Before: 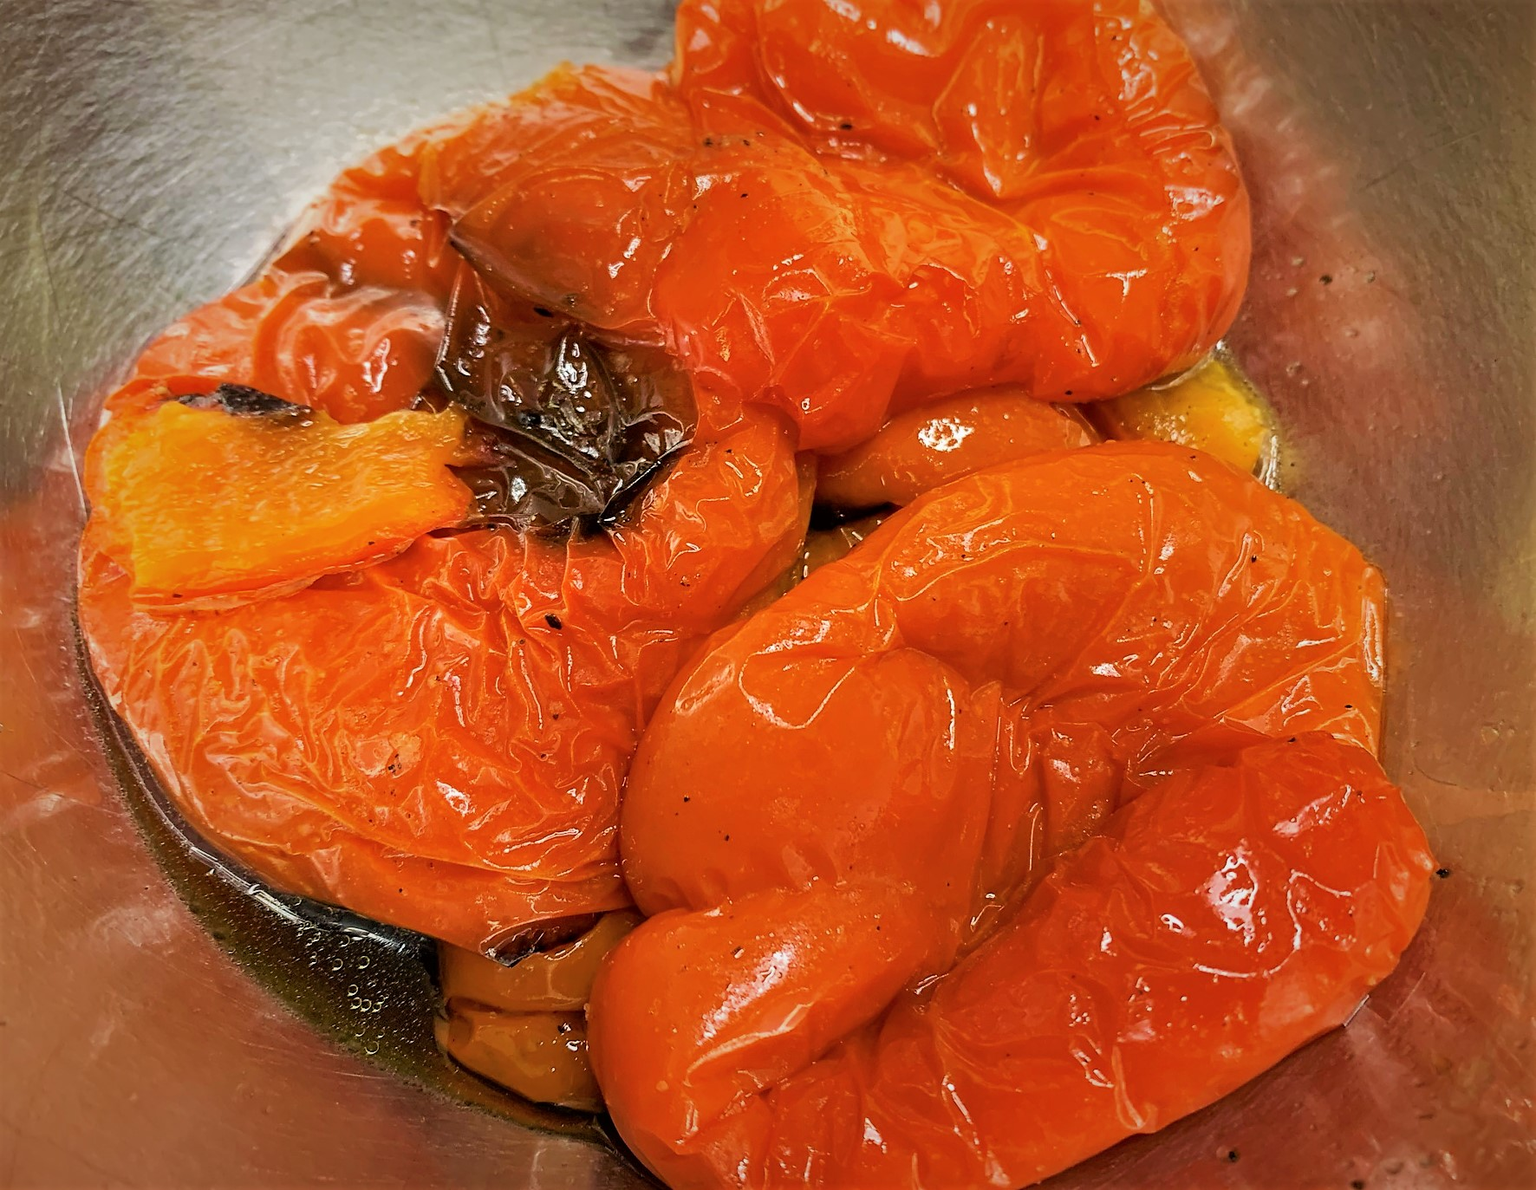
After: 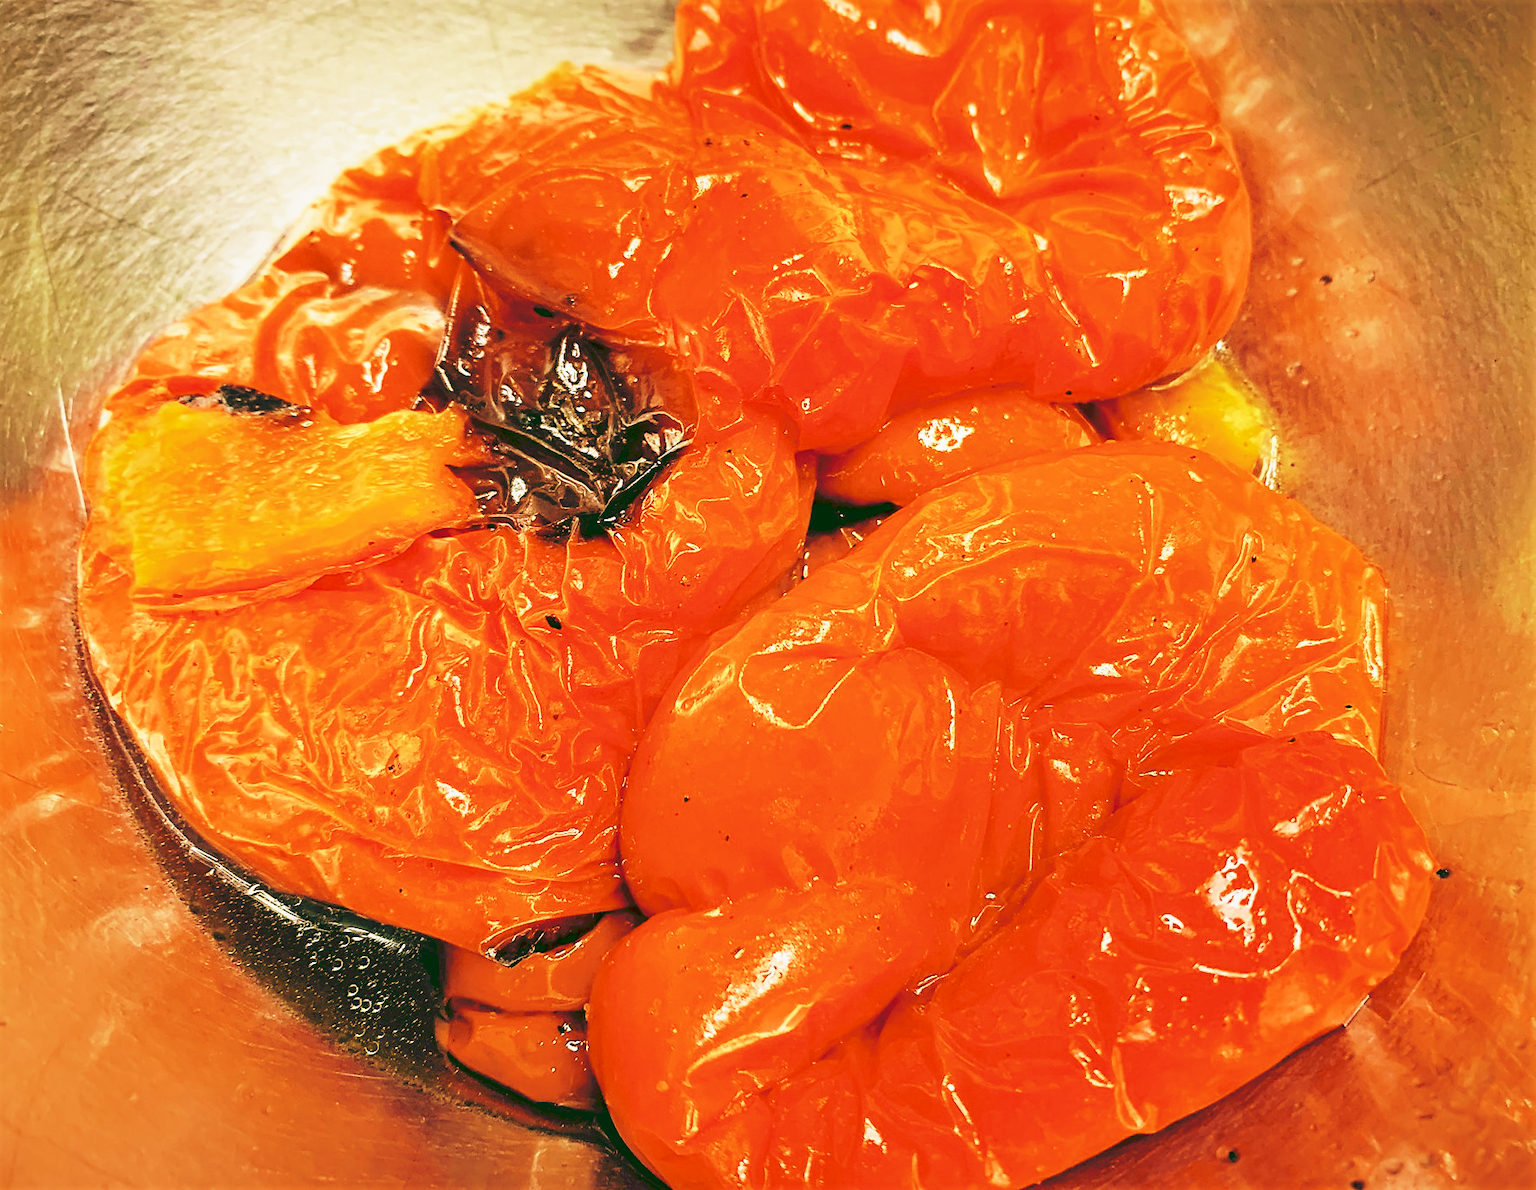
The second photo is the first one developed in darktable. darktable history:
tone curve: curves: ch0 [(0, 0) (0.003, 0.037) (0.011, 0.061) (0.025, 0.104) (0.044, 0.145) (0.069, 0.145) (0.1, 0.127) (0.136, 0.175) (0.177, 0.207) (0.224, 0.252) (0.277, 0.341) (0.335, 0.446) (0.399, 0.554) (0.468, 0.658) (0.543, 0.757) (0.623, 0.843) (0.709, 0.919) (0.801, 0.958) (0.898, 0.975) (1, 1)], preserve colors none
color look up table: target L [98.81, 94.35, 90.99, 87.33, 73.37, 71.32, 83.15, 67.8, 65.26, 63.58, 55, 42.98, 39.89, 43.22, 20.5, 9.86, 200.1, 70.17, 71.18, 48.7, 41.38, 51.94, 43.27, 41.32, 32.85, 26.88, 1.112, 93.17, 82.75, 74.41, 64.31, 60.89, 44.84, 57.87, 51.25, 44.36, 38.82, 41.32, 37.93, 38.7, 24.65, 25.38, 12.02, 96.46, 72.91, 73.14, 55.53, 55.73, 33.43], target a [-4.198, -30.3, -55.84, -62.08, -58.93, -73.99, -45.94, -65.48, -66.55, -11.61, -43.17, -8.926, -30.73, 0.671, -22.53, -21.93, 0, 2.04, 10.75, 36.29, 51.94, 13.13, 37.26, 47.83, 41.29, 17.08, 4.258, 1.69, 26.2, 15.47, 37.89, 30.83, 65.78, 4.149, 43.23, 68.2, 10.44, 49.42, 26.99, 53.13, 38.82, 29.7, 3.12, -22.81, -55.2, -8.151, -18.86, -33.83, -9.86], target b [8.978, 66.61, 99.51, 88.28, -30.11, 41.5, 47.54, 34.04, 58.39, 58.11, 24.74, 35.05, 31.6, 20.05, 32.18, 14.34, 0, 48.69, 13.94, 44.09, 29.92, 38.39, 41.52, 20.51, 51.75, 26.37, 1.166, 6.846, 3.475, -38.14, -45.85, -7.059, -40.76, 19, -33.62, -57.62, -69.59, -3.051, 8.393, -43.24, -73.33, -11.12, -13.55, -4.916, -42.75, -30.02, -60.13, -9.673, -5.882], num patches 49
